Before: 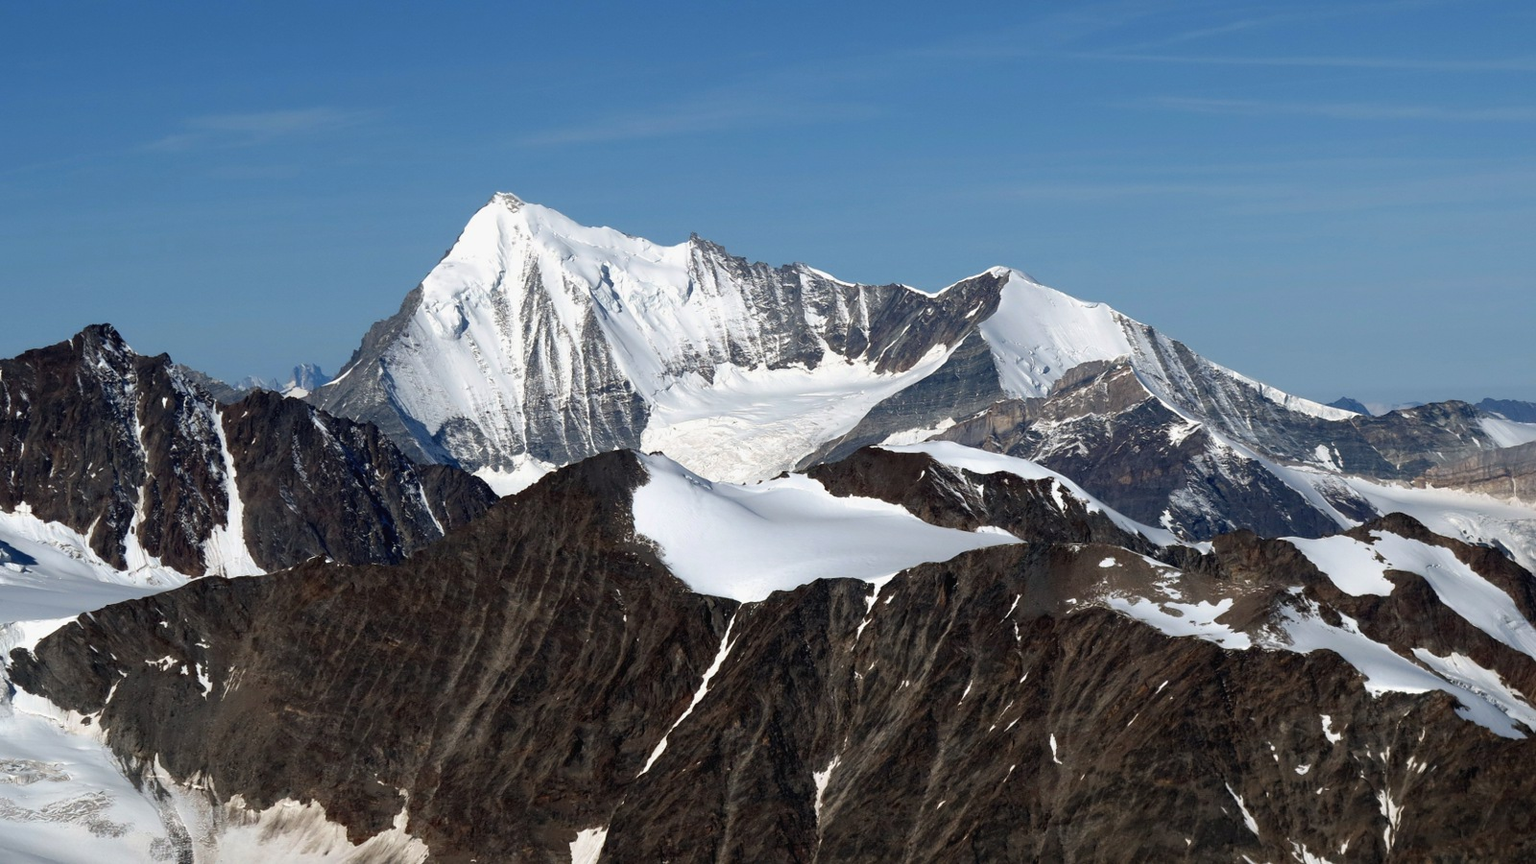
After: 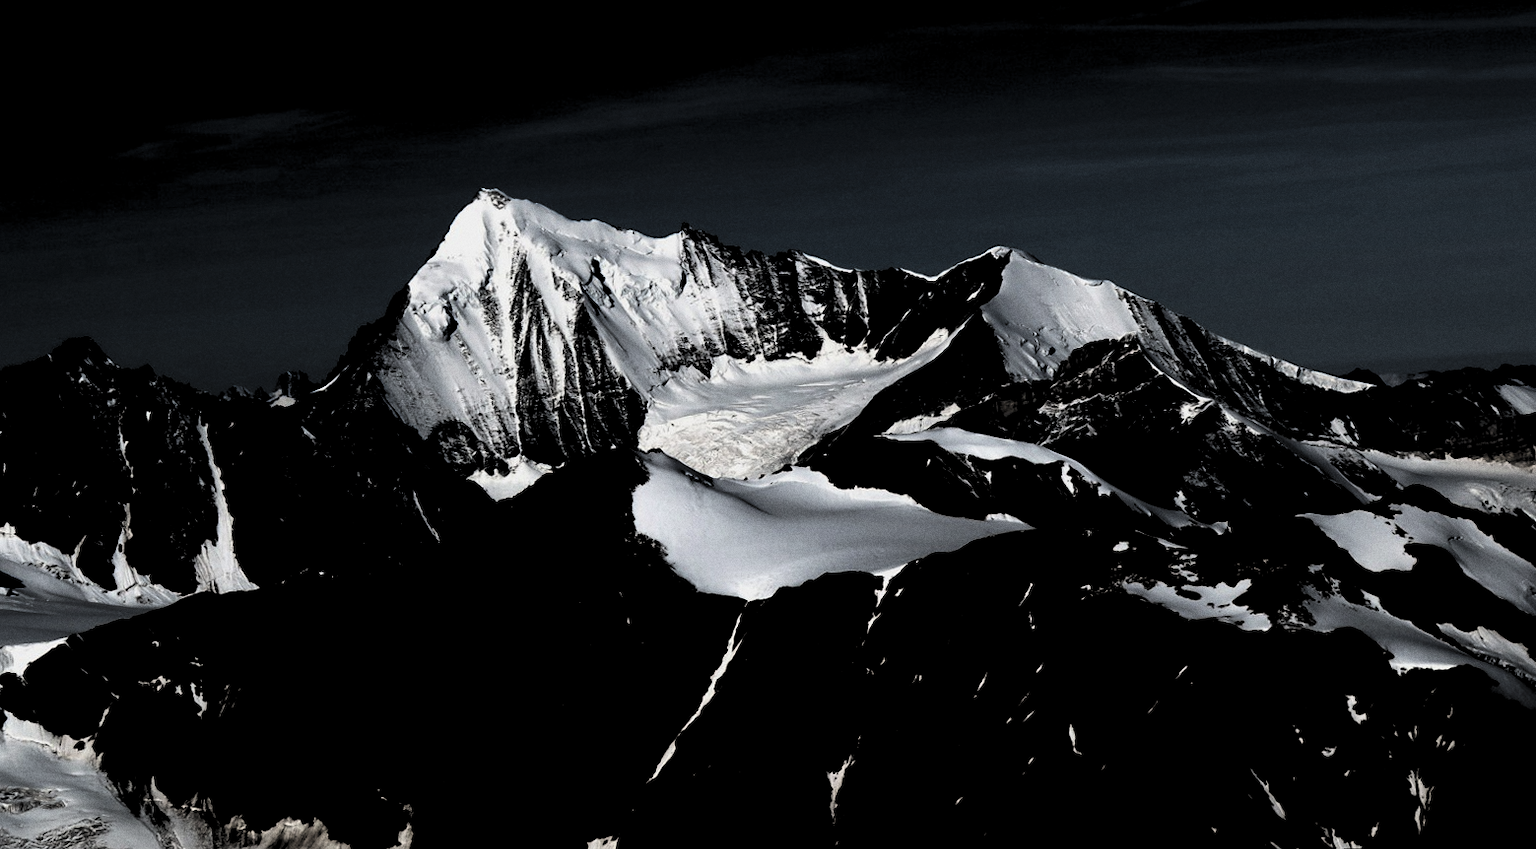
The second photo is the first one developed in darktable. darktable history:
grain: coarseness 0.09 ISO
rotate and perspective: rotation -2°, crop left 0.022, crop right 0.978, crop top 0.049, crop bottom 0.951
white balance: emerald 1
levels: levels [0.514, 0.759, 1]
